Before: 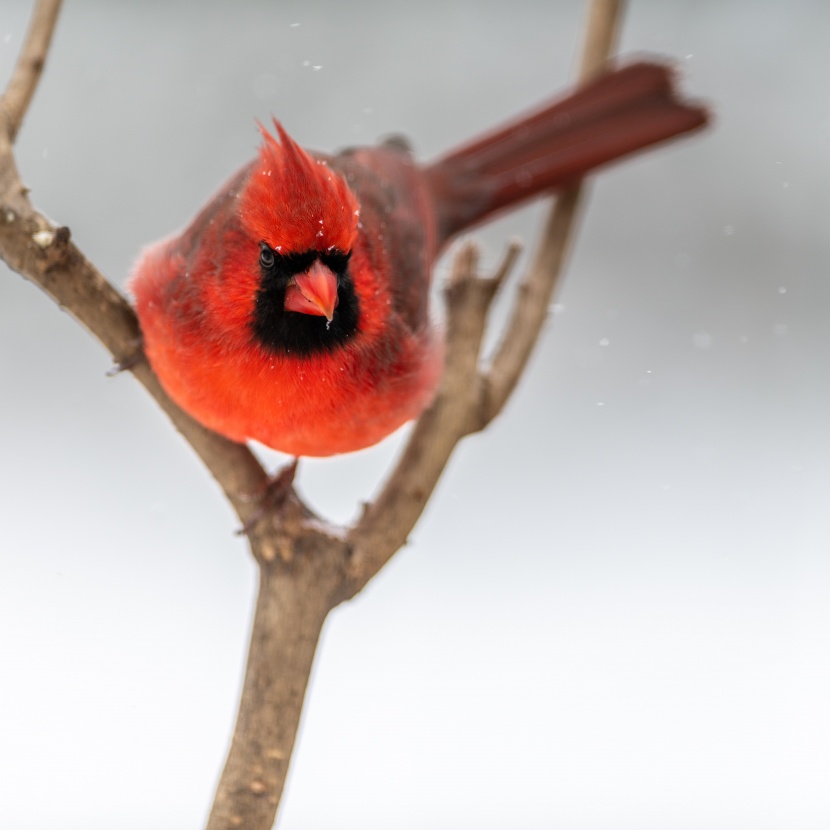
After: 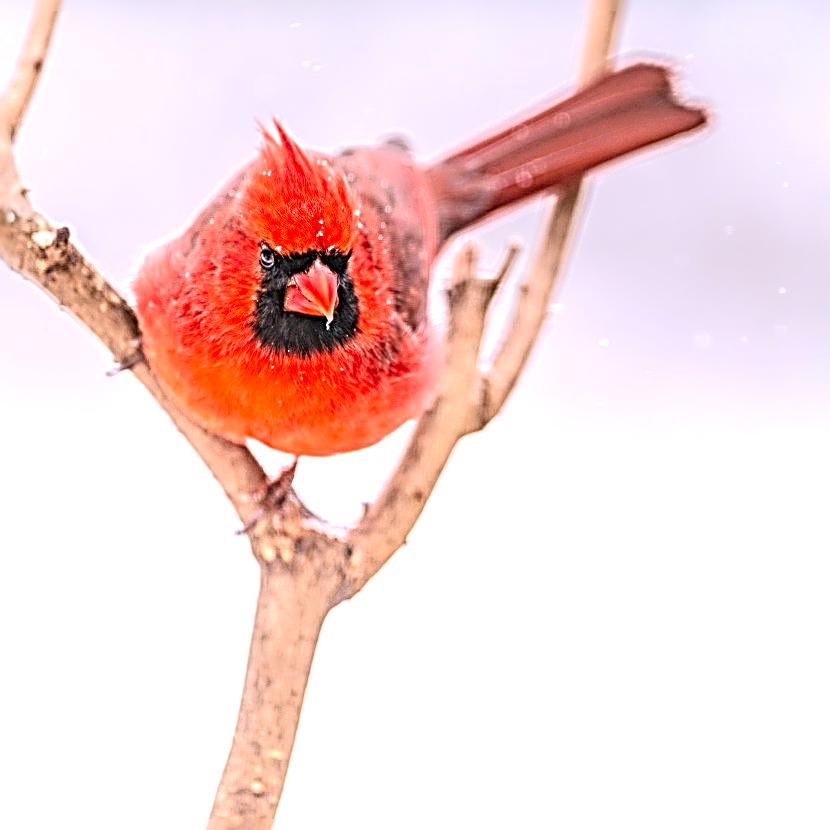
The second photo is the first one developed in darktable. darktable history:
sharpen: radius 4.043, amount 1.994
tone equalizer: -8 EV 1.98 EV, -7 EV 1.98 EV, -6 EV 1.99 EV, -5 EV 1.98 EV, -4 EV 1.97 EV, -3 EV 1.5 EV, -2 EV 0.984 EV, -1 EV 0.474 EV, edges refinement/feathering 500, mask exposure compensation -1.57 EV, preserve details no
color calibration: output R [1.063, -0.012, -0.003, 0], output B [-0.079, 0.047, 1, 0], gray › normalize channels true, x 0.37, y 0.382, temperature 4315.93 K, gamut compression 0.021
local contrast: highlights 6%, shadows 4%, detail 133%
